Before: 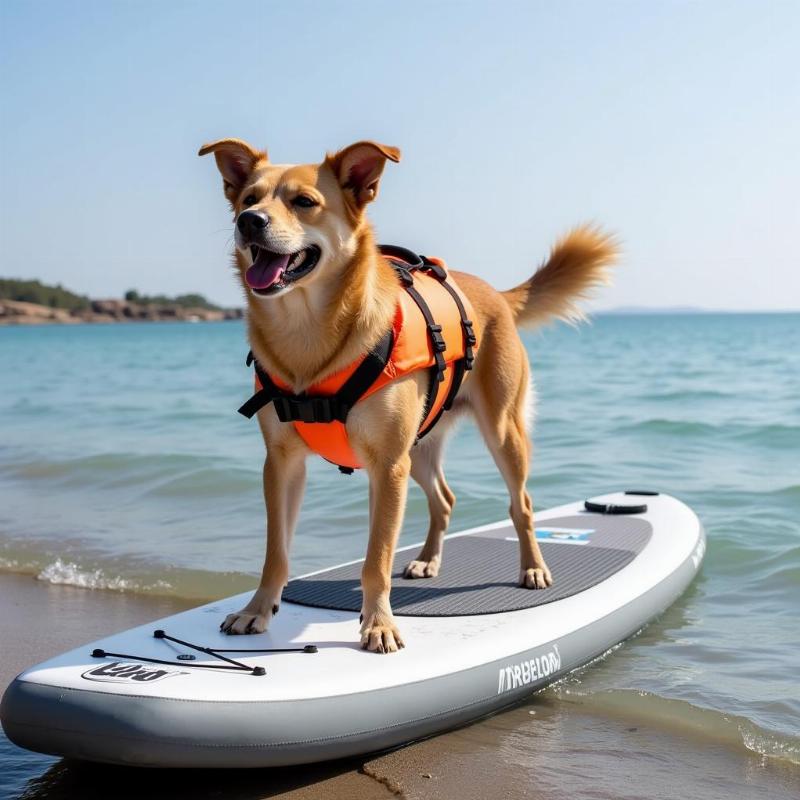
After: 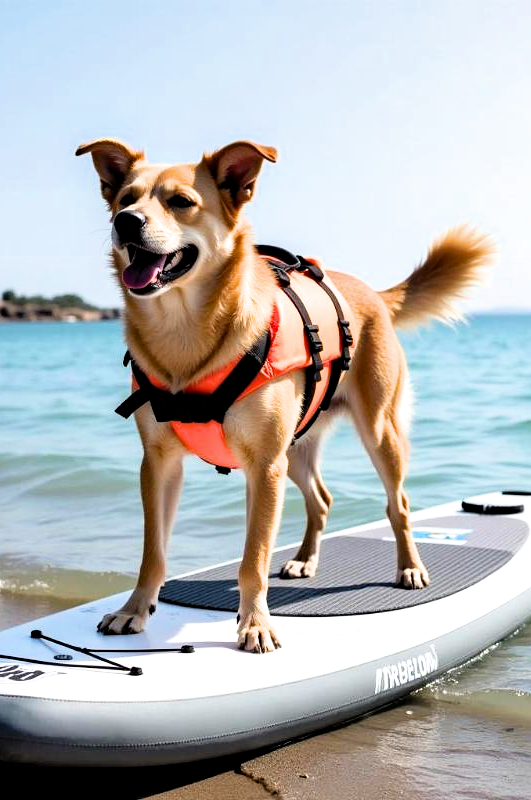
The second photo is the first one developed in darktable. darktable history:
crop: left 15.42%, right 17.844%
haze removal: compatibility mode true, adaptive false
shadows and highlights: shadows 36.44, highlights -27.11, highlights color adjustment 49.02%, soften with gaussian
exposure: exposure 0.611 EV, compensate exposure bias true, compensate highlight preservation false
filmic rgb: middle gray luminance 8.91%, black relative exposure -6.35 EV, white relative exposure 2.72 EV, target black luminance 0%, hardness 4.77, latitude 73.48%, contrast 1.341, shadows ↔ highlights balance 9.97%
